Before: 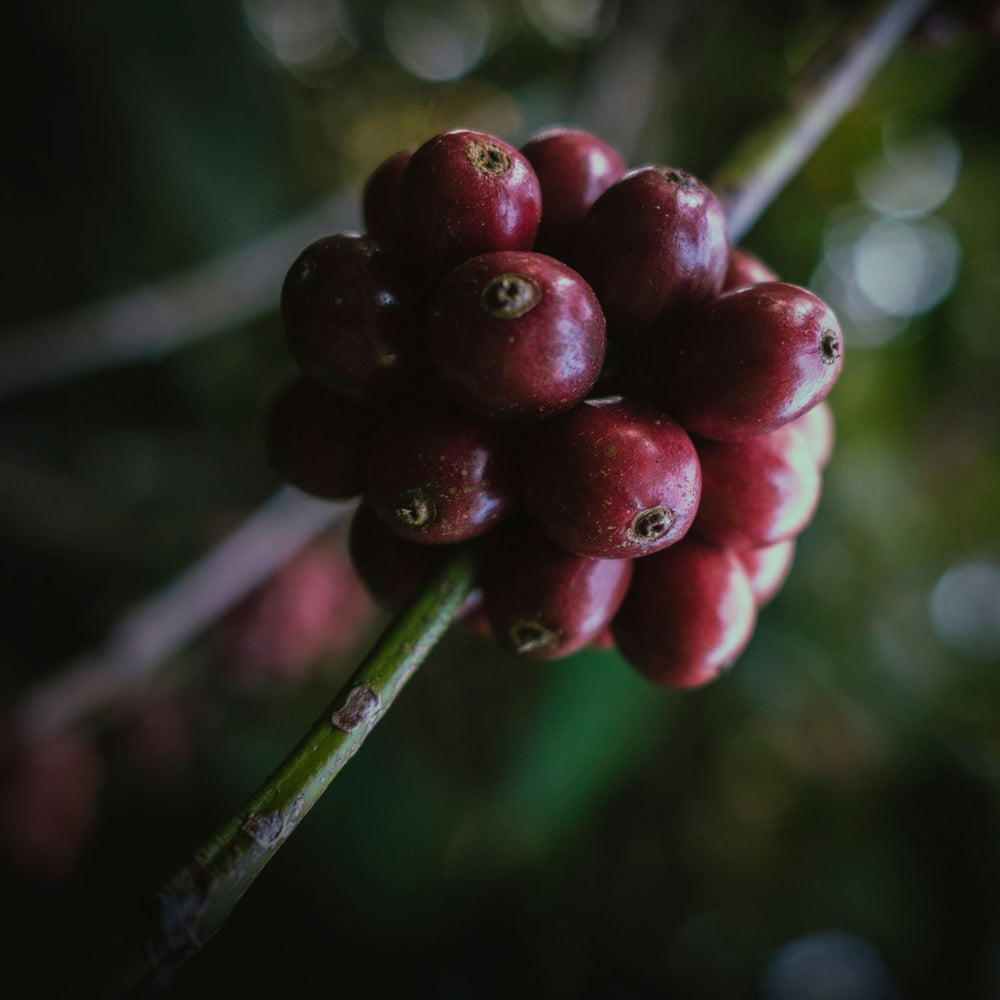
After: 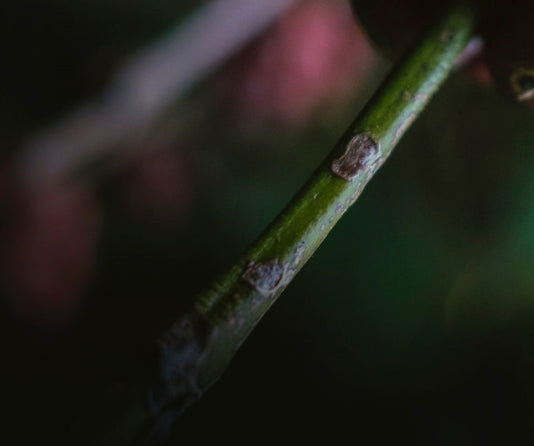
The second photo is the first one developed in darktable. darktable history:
crop and rotate: top 55.256%, right 46.569%, bottom 0.143%
levels: white 90.71%, levels [0, 0.476, 0.951]
